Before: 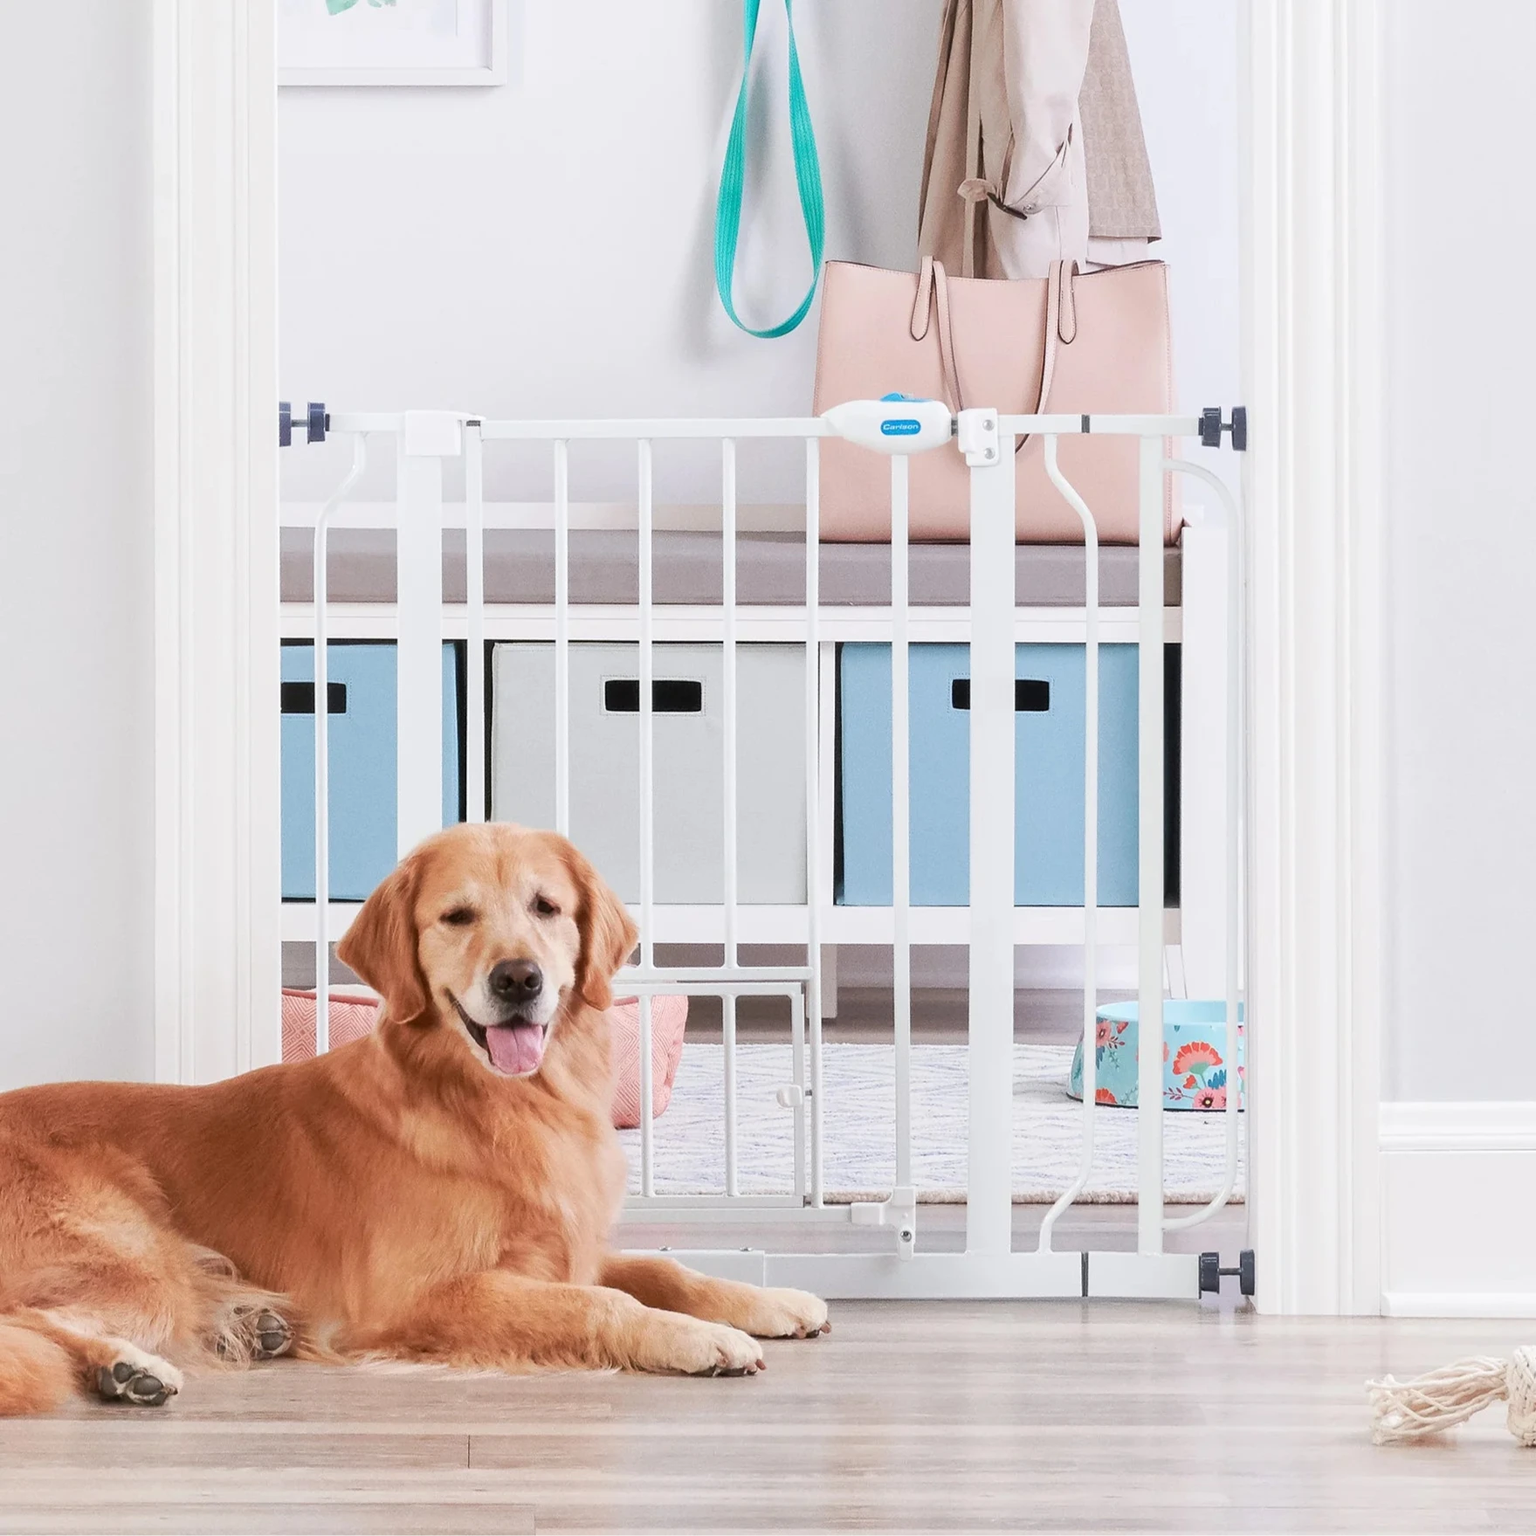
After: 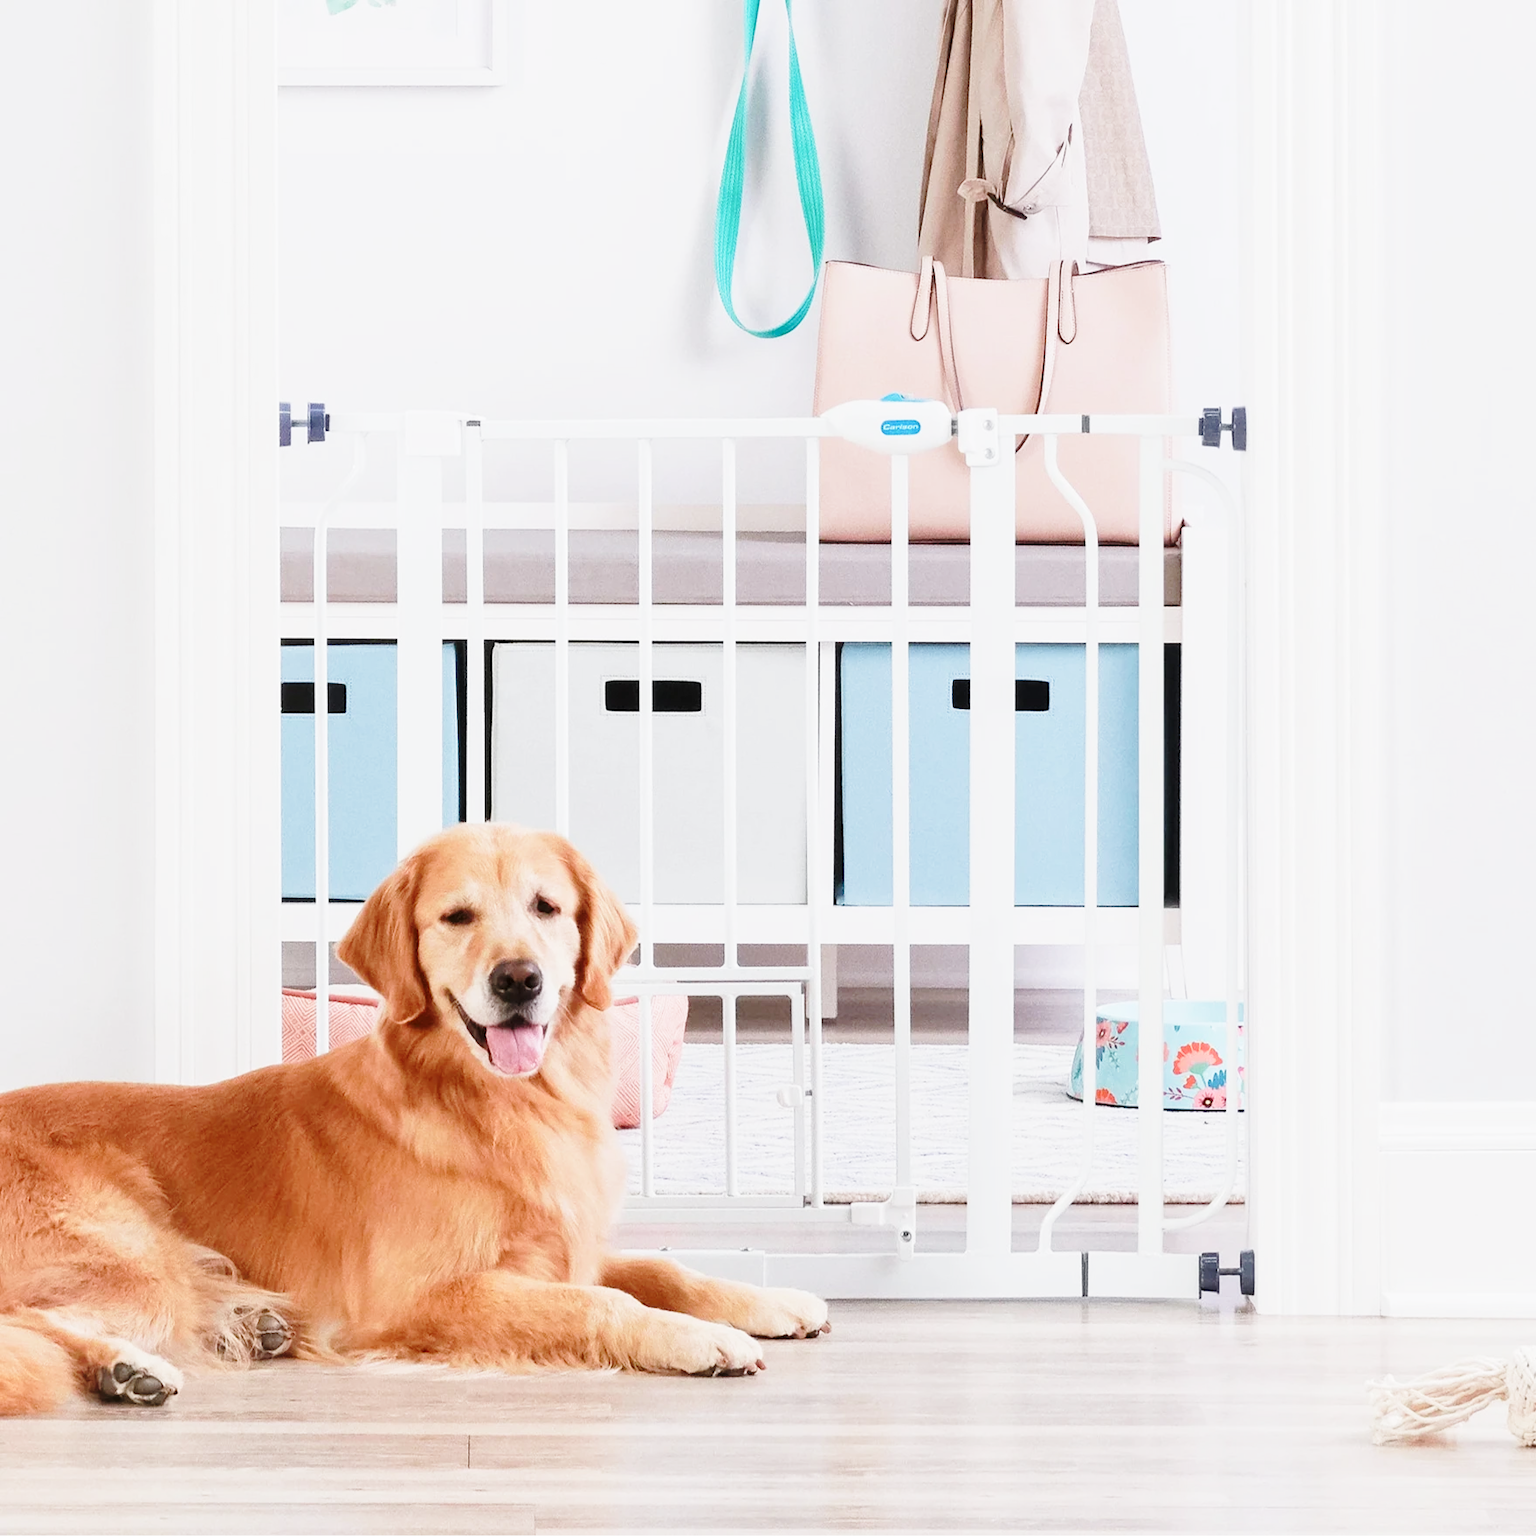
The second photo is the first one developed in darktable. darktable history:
exposure: exposure -0.21 EV, compensate highlight preservation false
base curve: curves: ch0 [(0, 0) (0.028, 0.03) (0.121, 0.232) (0.46, 0.748) (0.859, 0.968) (1, 1)], preserve colors none
